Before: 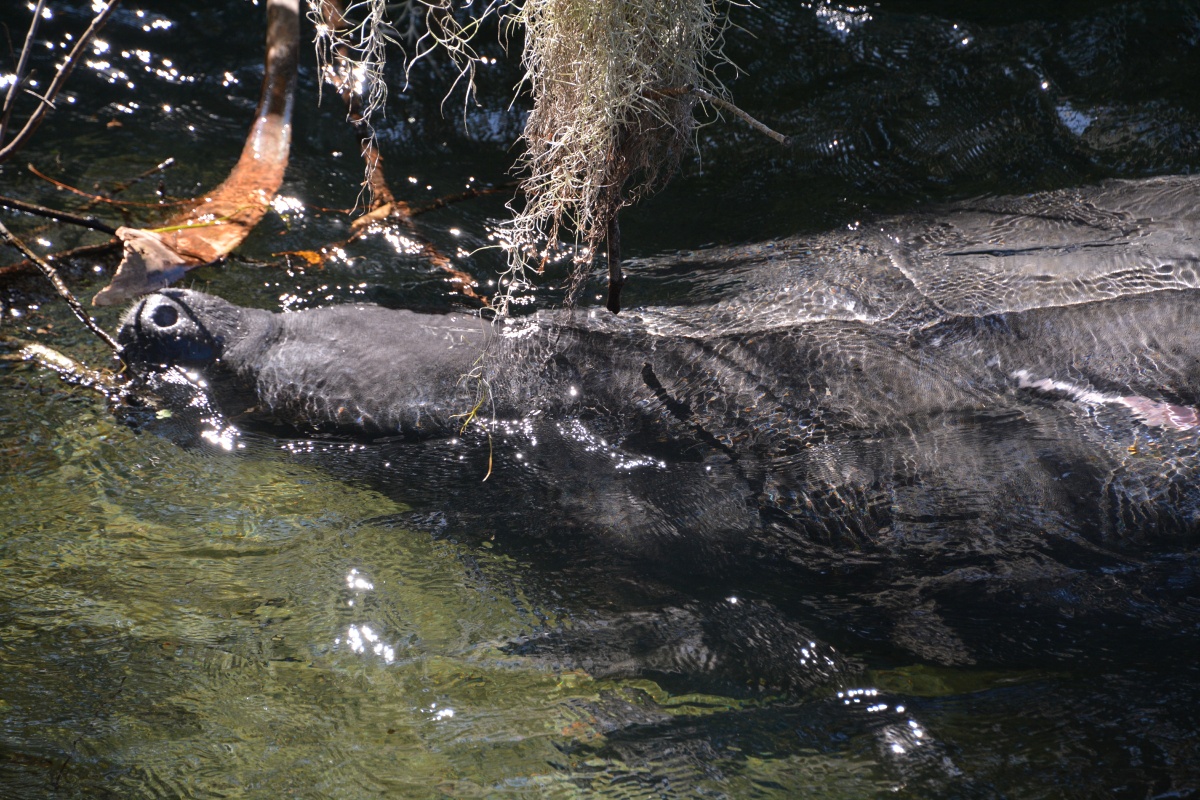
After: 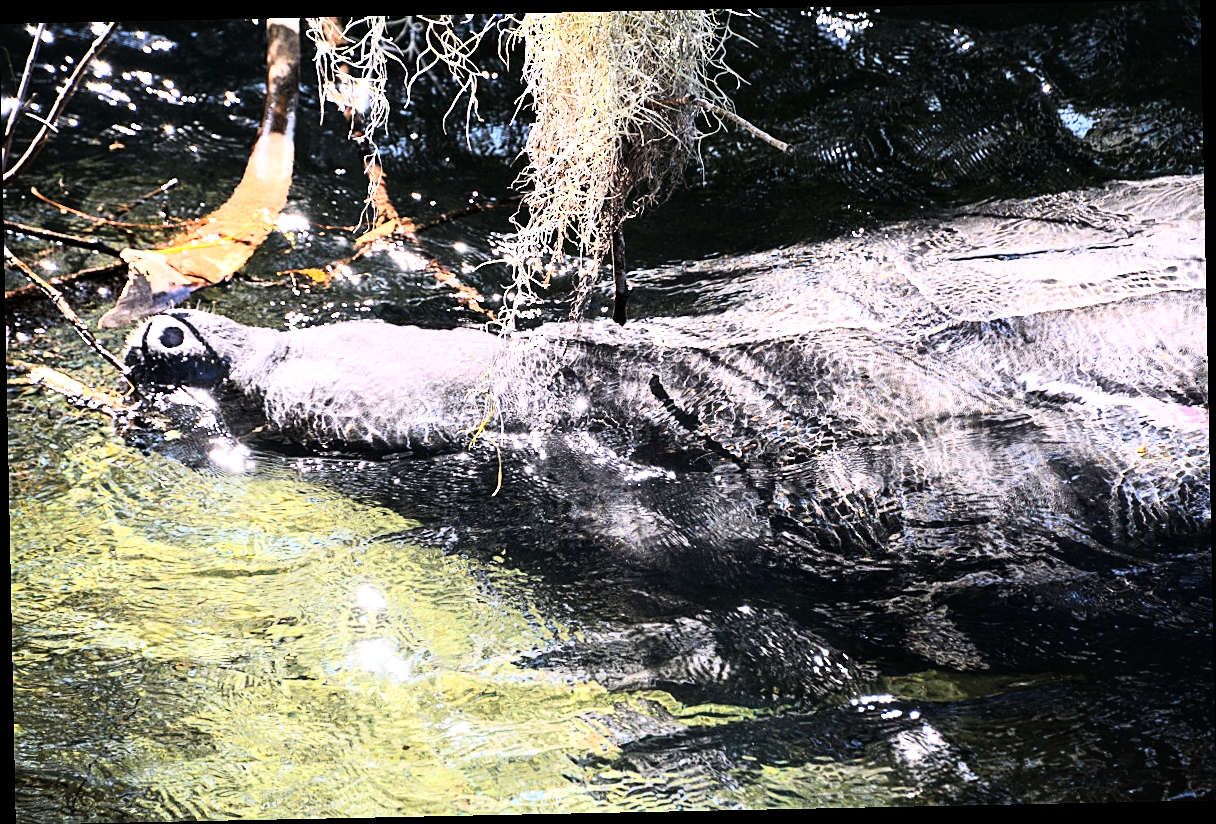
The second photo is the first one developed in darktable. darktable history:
rotate and perspective: rotation -1.17°, automatic cropping off
white balance: red 1.009, blue 1.027
exposure: black level correction 0, exposure 1 EV, compensate highlight preservation false
rgb curve: curves: ch0 [(0, 0) (0.21, 0.15) (0.24, 0.21) (0.5, 0.75) (0.75, 0.96) (0.89, 0.99) (1, 1)]; ch1 [(0, 0.02) (0.21, 0.13) (0.25, 0.2) (0.5, 0.67) (0.75, 0.9) (0.89, 0.97) (1, 1)]; ch2 [(0, 0.02) (0.21, 0.13) (0.25, 0.2) (0.5, 0.67) (0.75, 0.9) (0.89, 0.97) (1, 1)], compensate middle gray true
local contrast: highlights 100%, shadows 100%, detail 120%, midtone range 0.2
sharpen: on, module defaults
